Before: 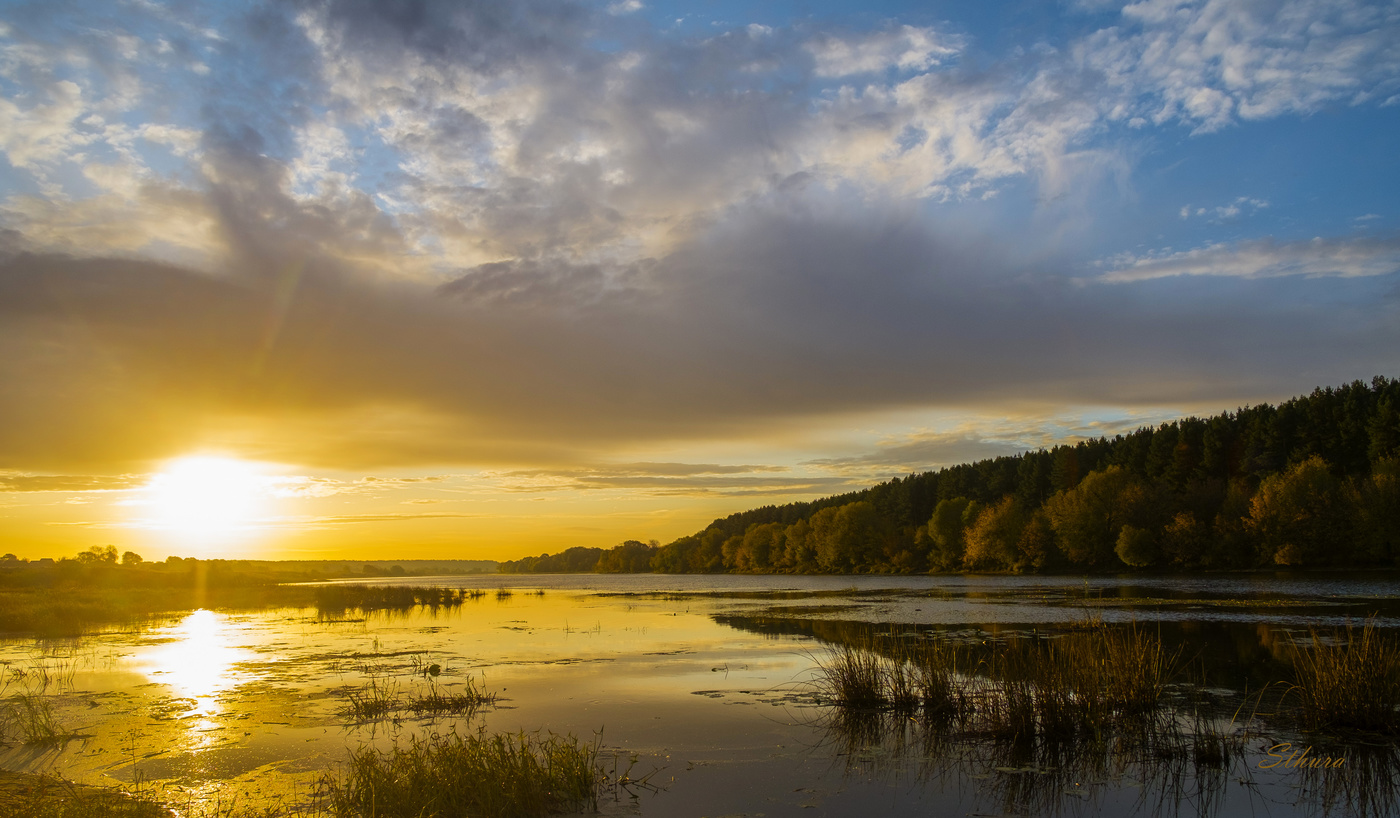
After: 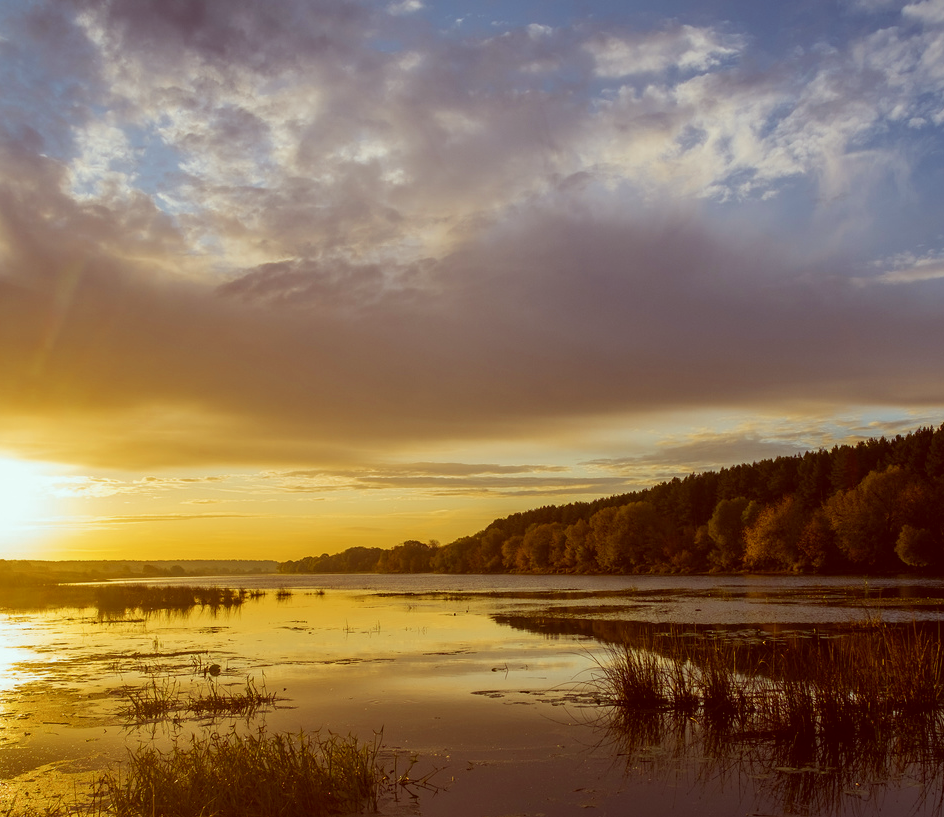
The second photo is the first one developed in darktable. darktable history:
crop and rotate: left 15.765%, right 16.804%
color correction: highlights a* -7.2, highlights b* -0.176, shadows a* 20.43, shadows b* 12.17
color zones: curves: ch0 [(0, 0.5) (0.125, 0.4) (0.25, 0.5) (0.375, 0.4) (0.5, 0.4) (0.625, 0.35) (0.75, 0.35) (0.875, 0.5)]; ch1 [(0, 0.35) (0.125, 0.45) (0.25, 0.35) (0.375, 0.35) (0.5, 0.35) (0.625, 0.35) (0.75, 0.45) (0.875, 0.35)]; ch2 [(0, 0.6) (0.125, 0.5) (0.25, 0.5) (0.375, 0.6) (0.5, 0.6) (0.625, 0.5) (0.75, 0.5) (0.875, 0.5)], mix -63.79%
